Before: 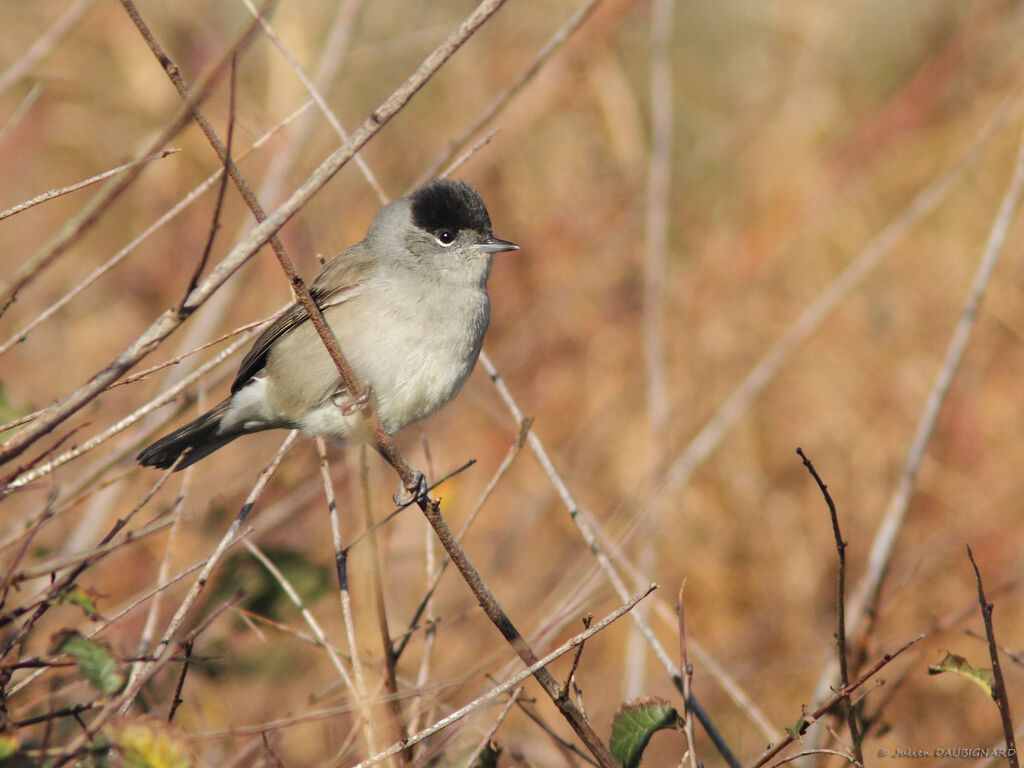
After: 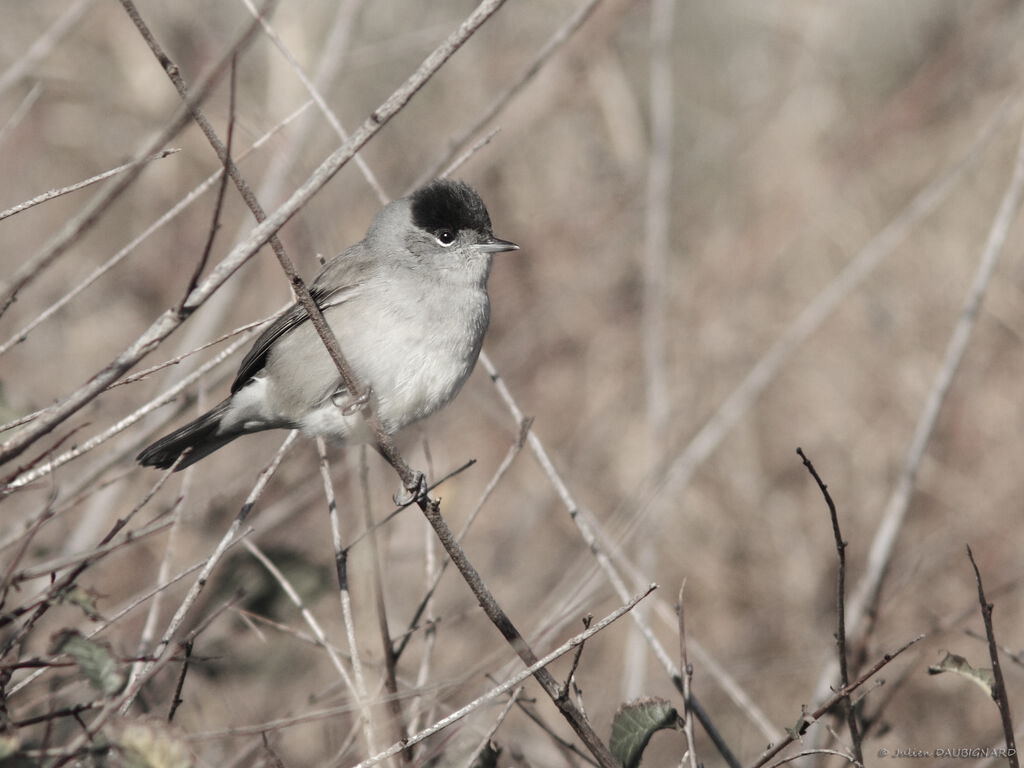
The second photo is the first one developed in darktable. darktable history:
shadows and highlights: shadows -0.667, highlights 38.31, highlights color adjustment 52.66%
color zones: curves: ch1 [(0, 0.34) (0.143, 0.164) (0.286, 0.152) (0.429, 0.176) (0.571, 0.173) (0.714, 0.188) (0.857, 0.199) (1, 0.34)]
